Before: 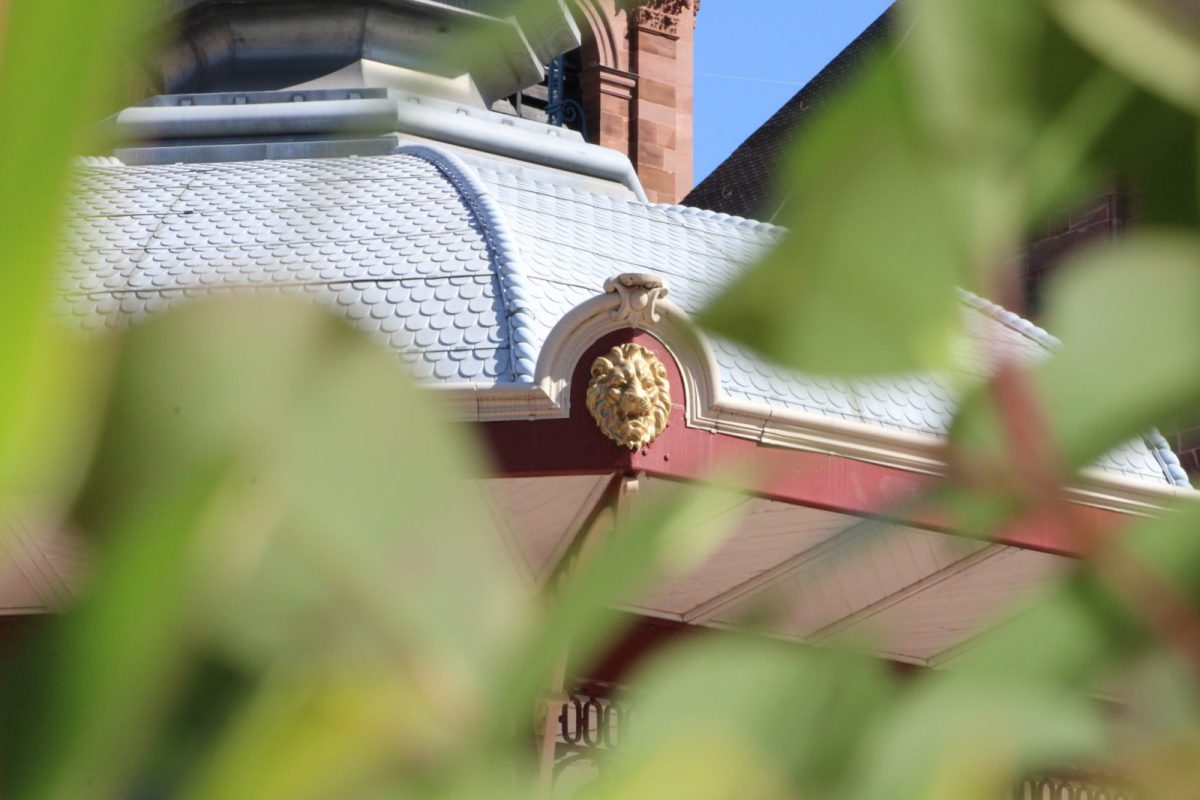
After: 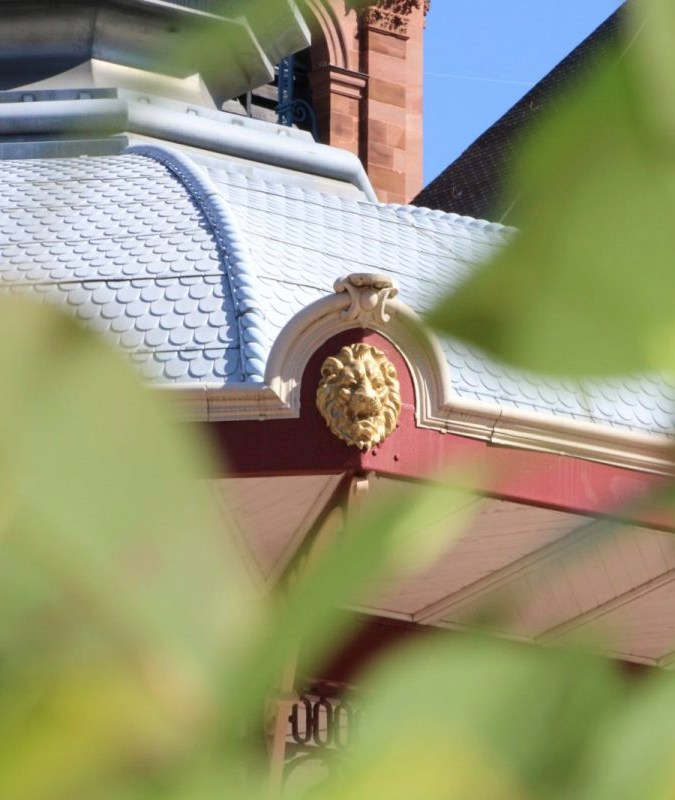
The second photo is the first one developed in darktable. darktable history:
velvia: on, module defaults
crop and rotate: left 22.516%, right 21.234%
